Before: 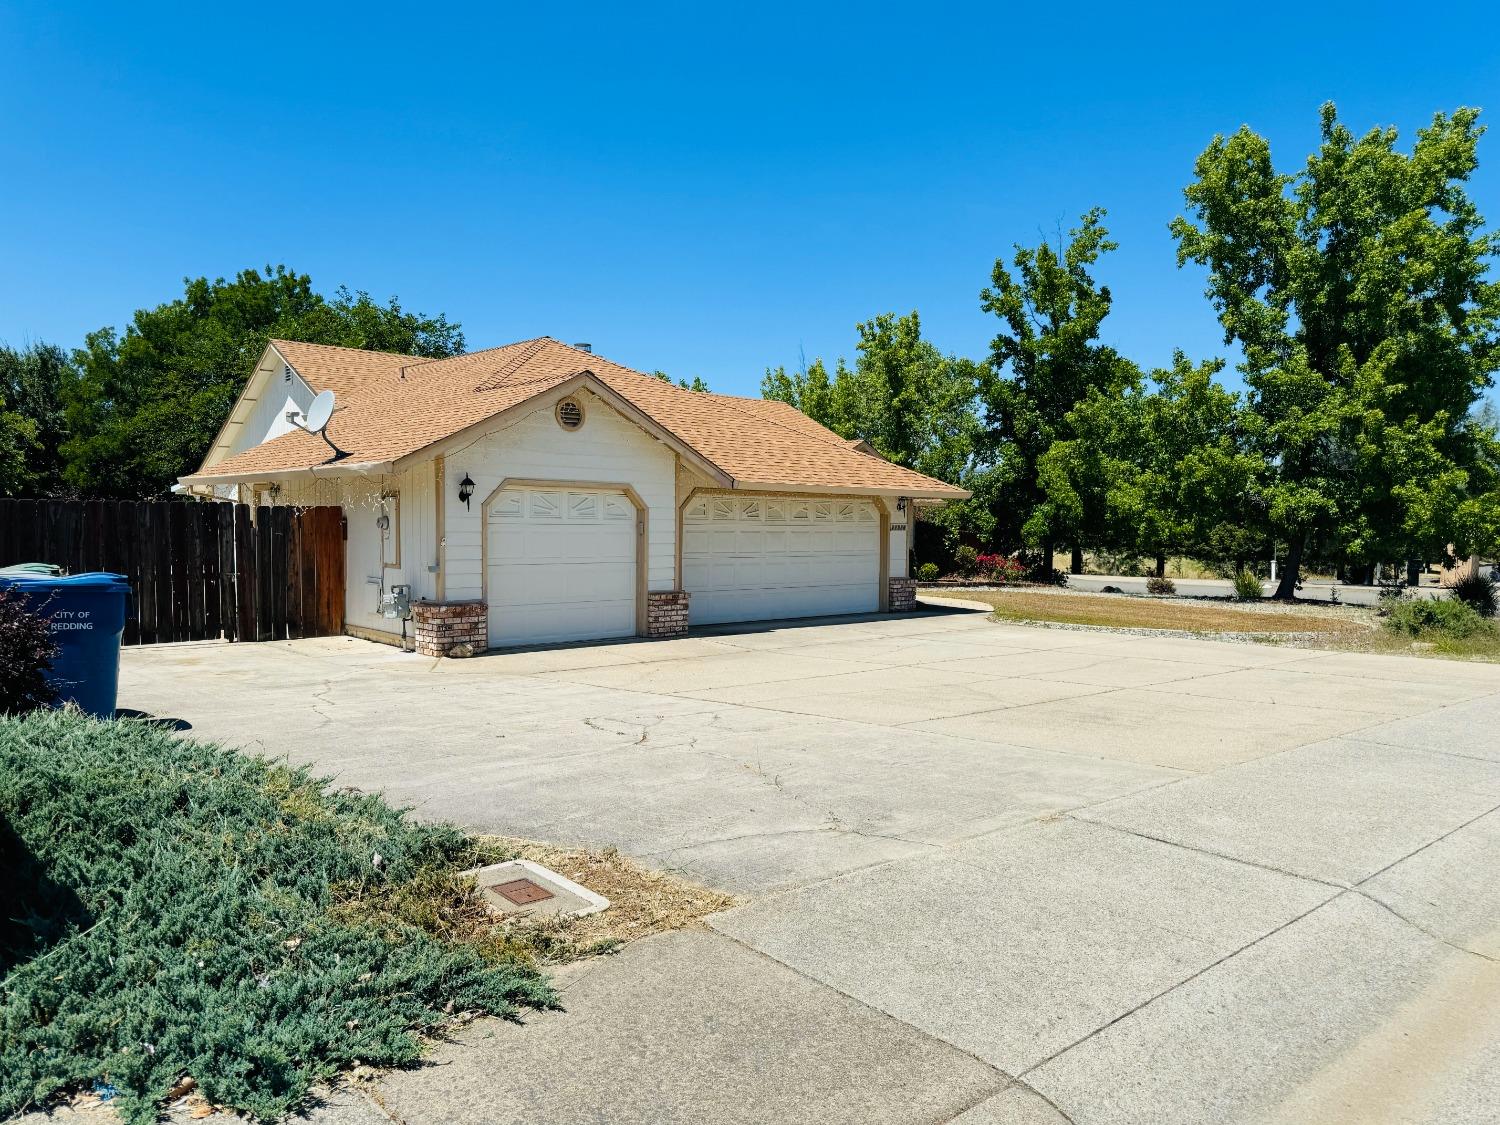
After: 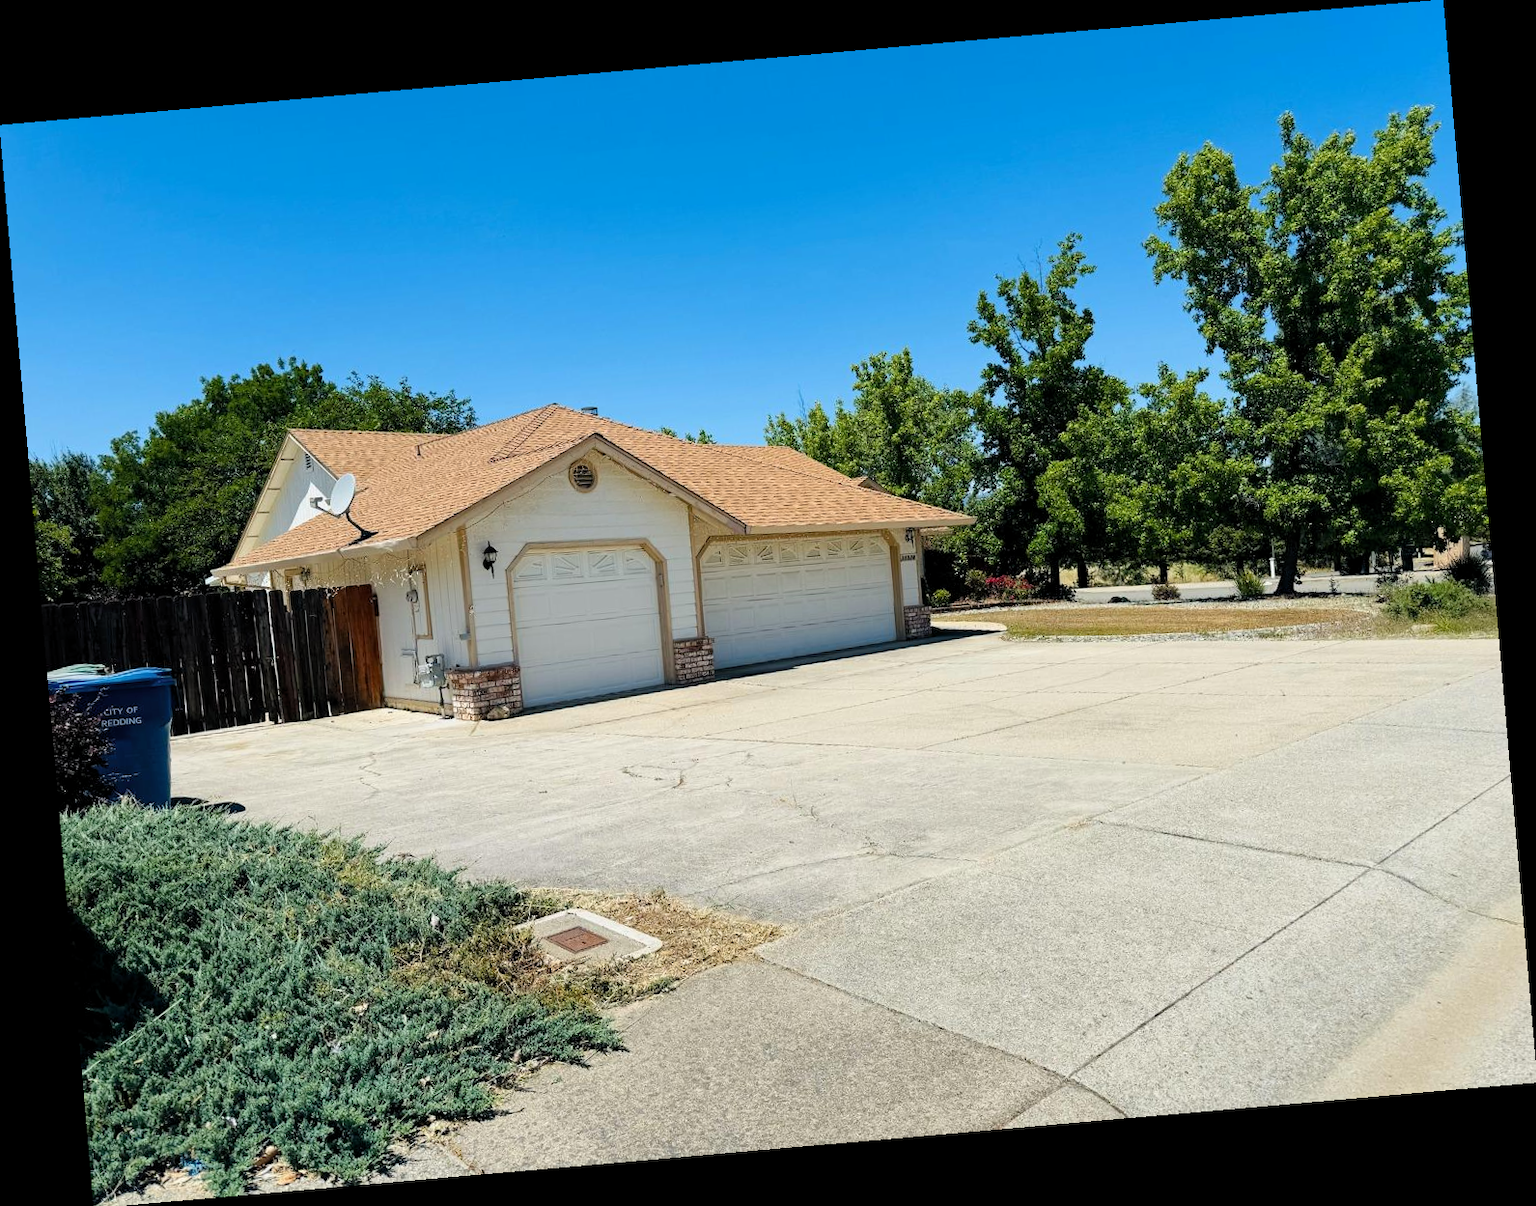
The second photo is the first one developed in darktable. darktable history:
rotate and perspective: rotation -4.98°, automatic cropping off
levels: levels [0.016, 0.5, 0.996]
exposure: compensate highlight preservation false
